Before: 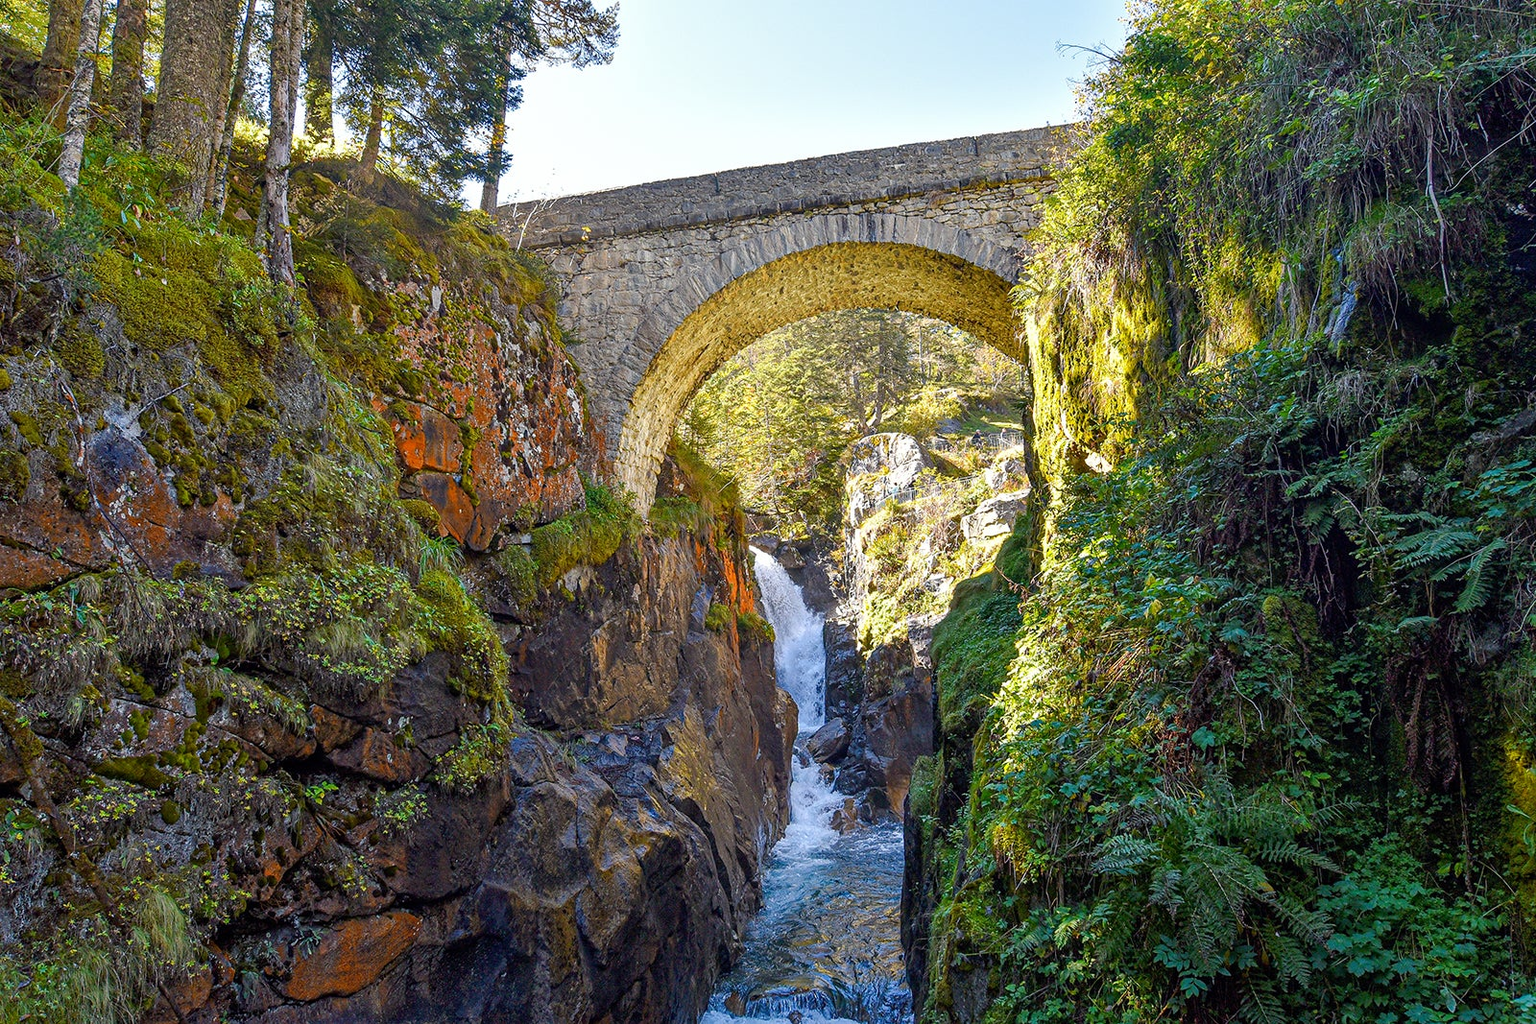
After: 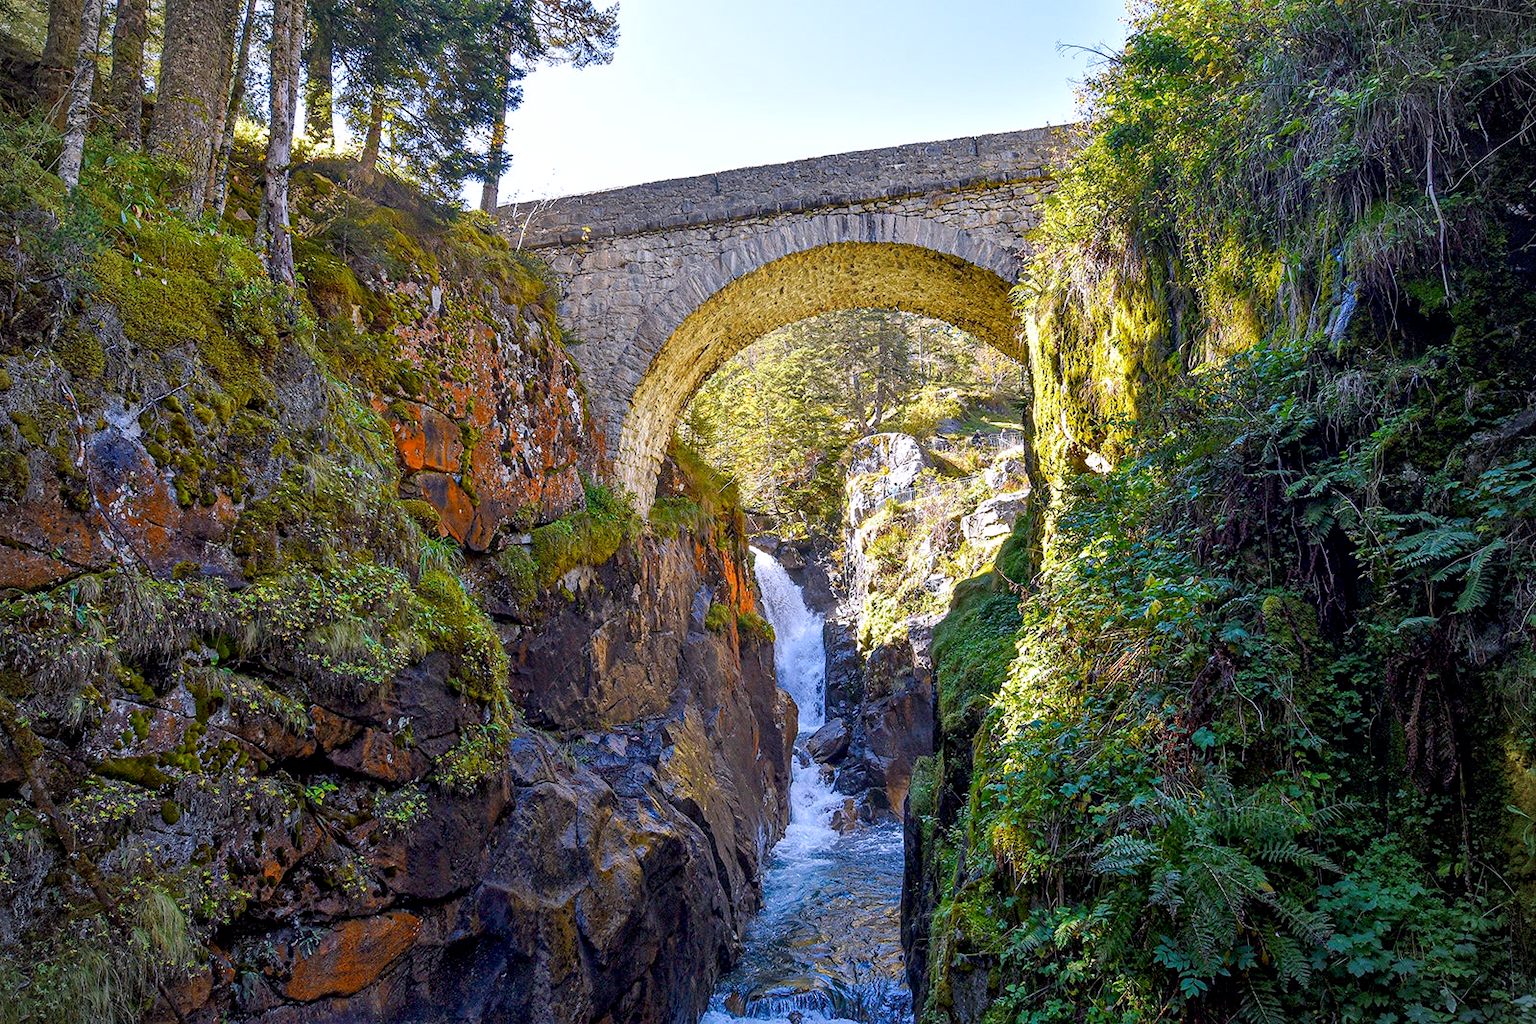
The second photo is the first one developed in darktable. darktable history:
white balance: red 1.004, blue 1.096
vignetting: dithering 8-bit output, unbound false
exposure: black level correction 0.004, exposure 0.014 EV, compensate highlight preservation false
